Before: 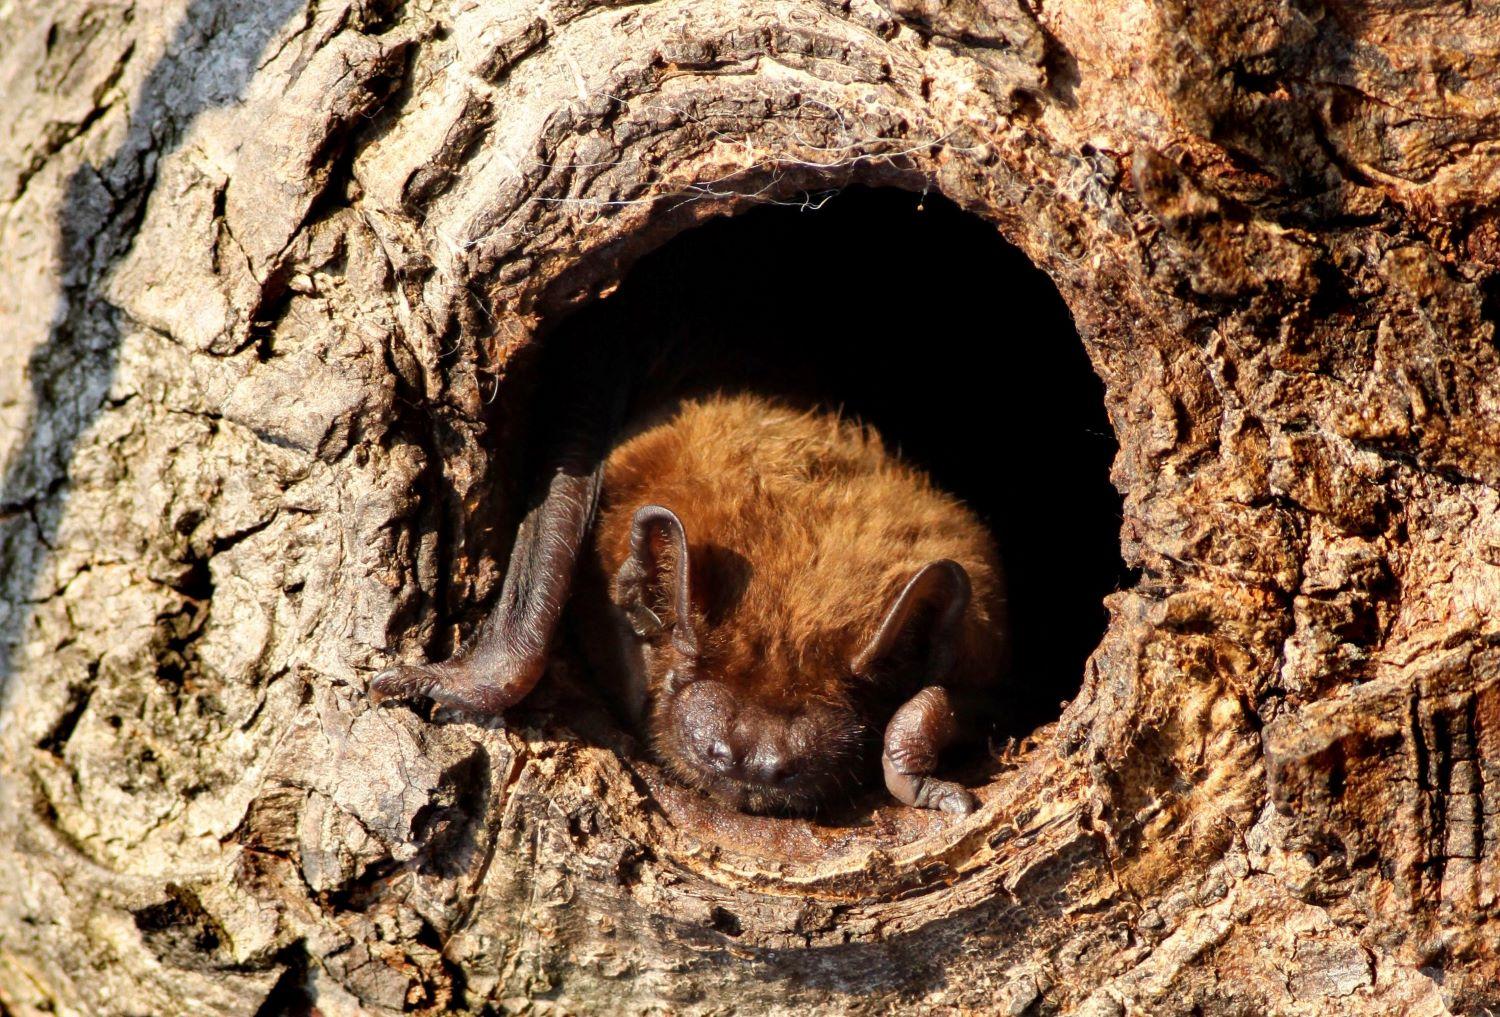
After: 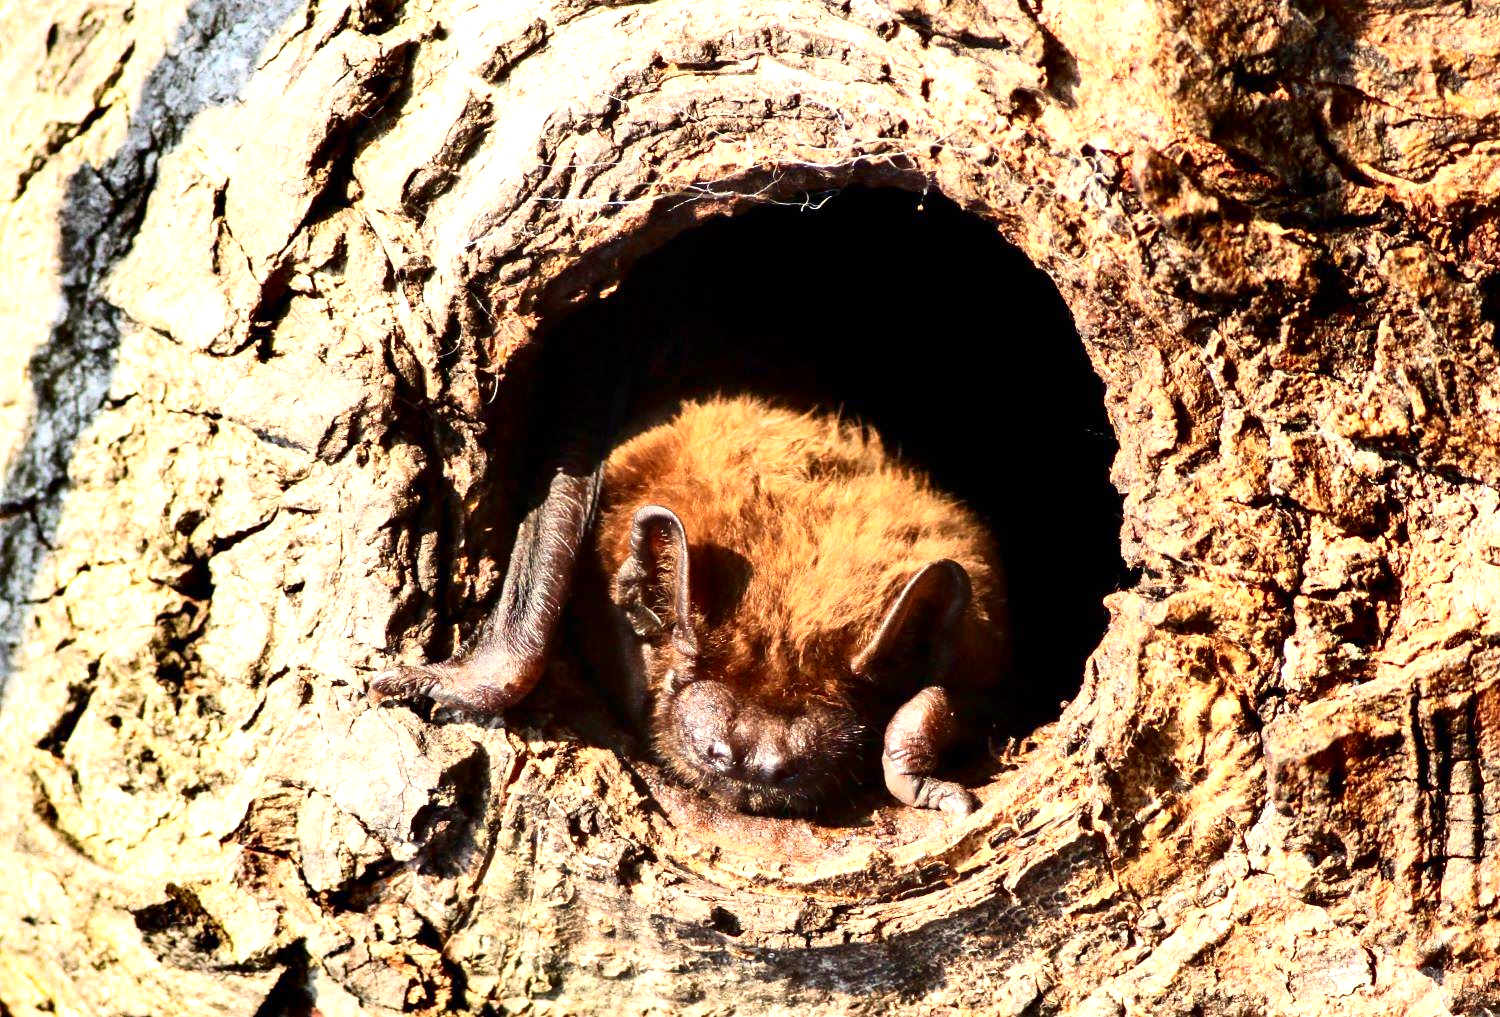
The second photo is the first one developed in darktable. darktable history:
exposure: black level correction 0, exposure 1 EV, compensate highlight preservation false
contrast brightness saturation: contrast 0.28
